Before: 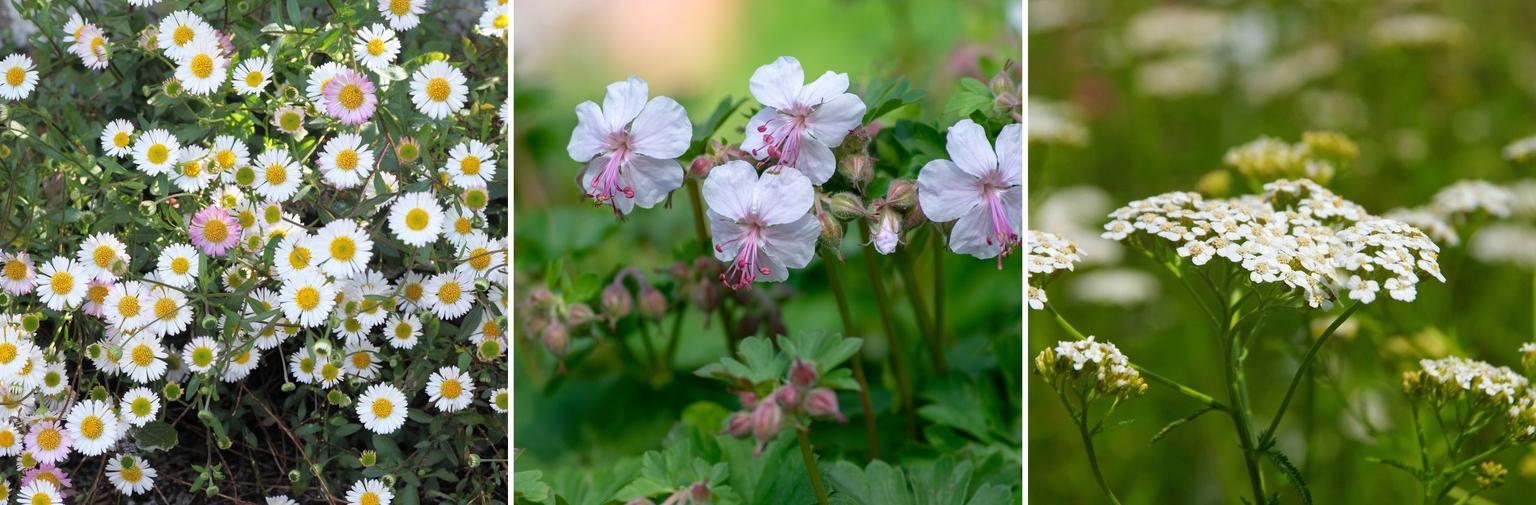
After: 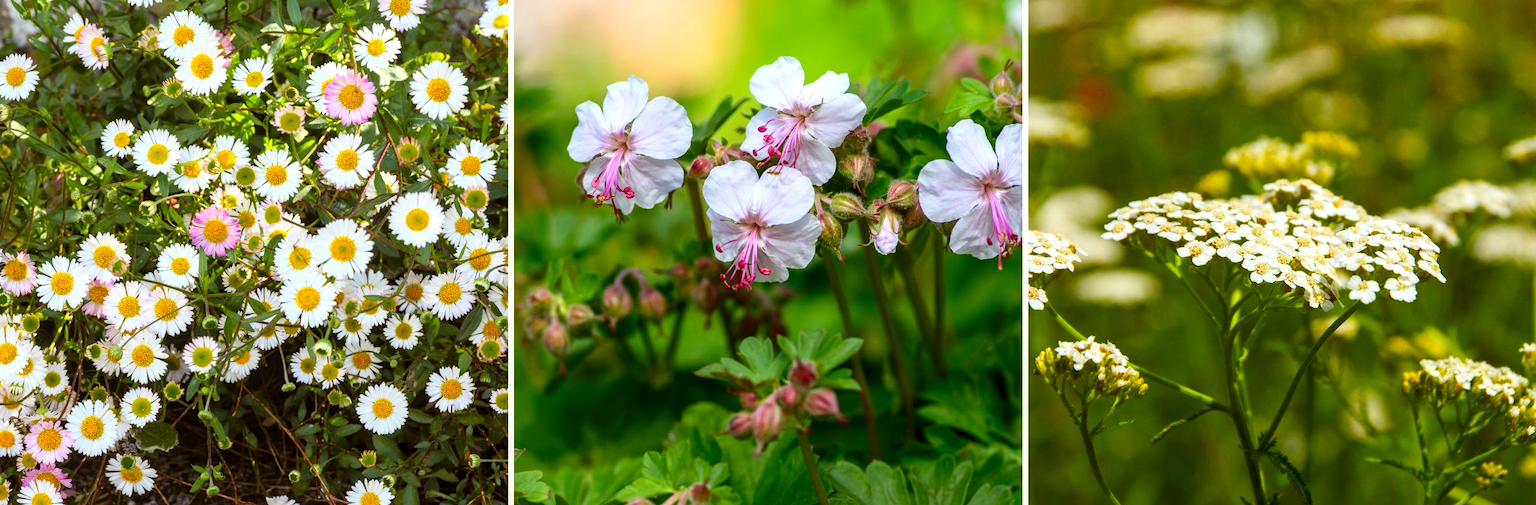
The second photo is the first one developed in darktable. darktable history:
local contrast: on, module defaults
exposure: exposure 0.154 EV, compensate highlight preservation false
color balance rgb: shadows lift › hue 87.05°, power › chroma 2.515%, power › hue 68.71°, global offset › hue 169.98°, perceptual saturation grading › global saturation 0.965%, global vibrance 16.195%, saturation formula JzAzBz (2021)
contrast brightness saturation: contrast 0.18, saturation 0.303
